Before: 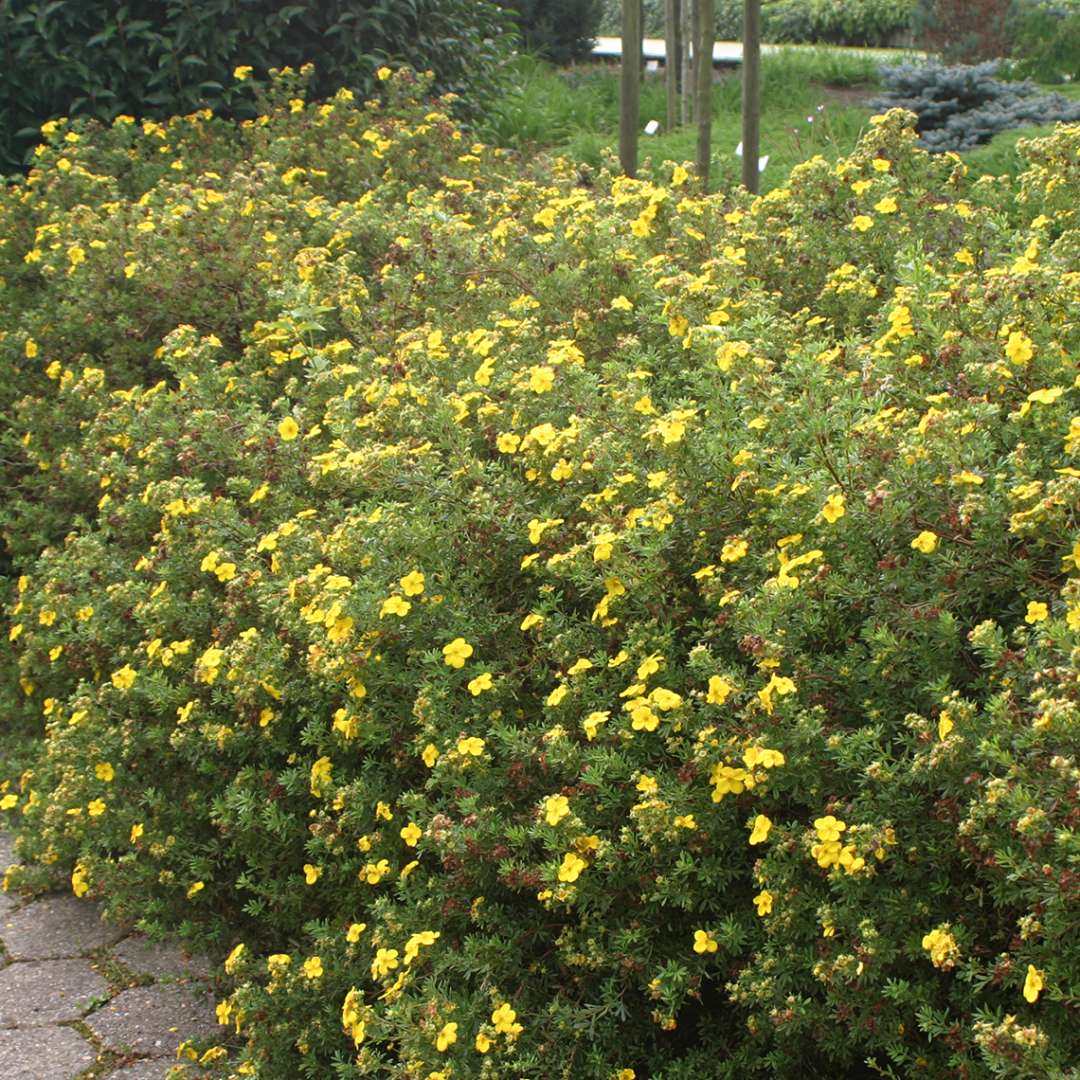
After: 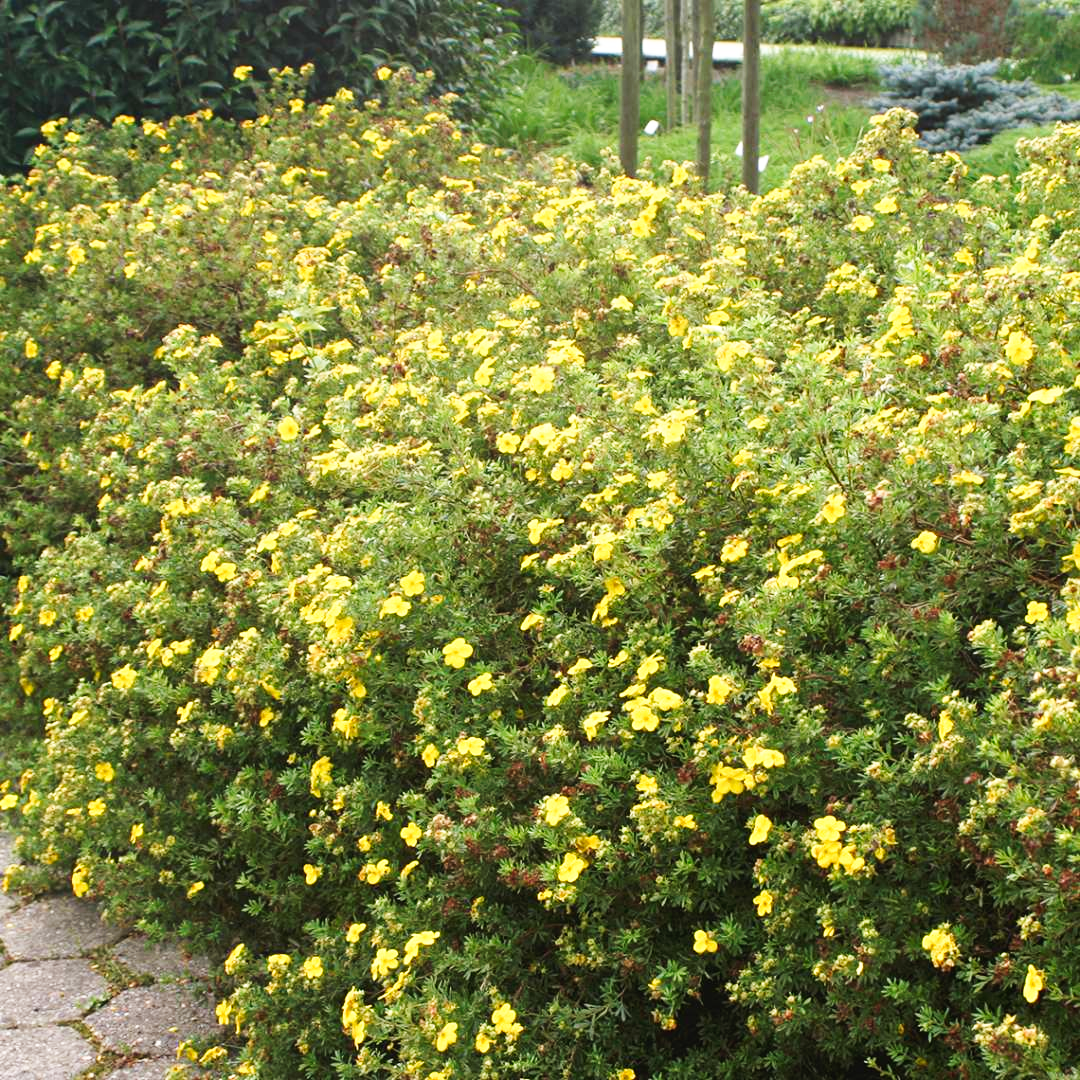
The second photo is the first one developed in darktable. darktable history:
tone curve: curves: ch0 [(0, 0) (0.003, 0.011) (0.011, 0.02) (0.025, 0.032) (0.044, 0.046) (0.069, 0.071) (0.1, 0.107) (0.136, 0.144) (0.177, 0.189) (0.224, 0.244) (0.277, 0.309) (0.335, 0.398) (0.399, 0.477) (0.468, 0.583) (0.543, 0.675) (0.623, 0.772) (0.709, 0.855) (0.801, 0.926) (0.898, 0.979) (1, 1)], preserve colors none
